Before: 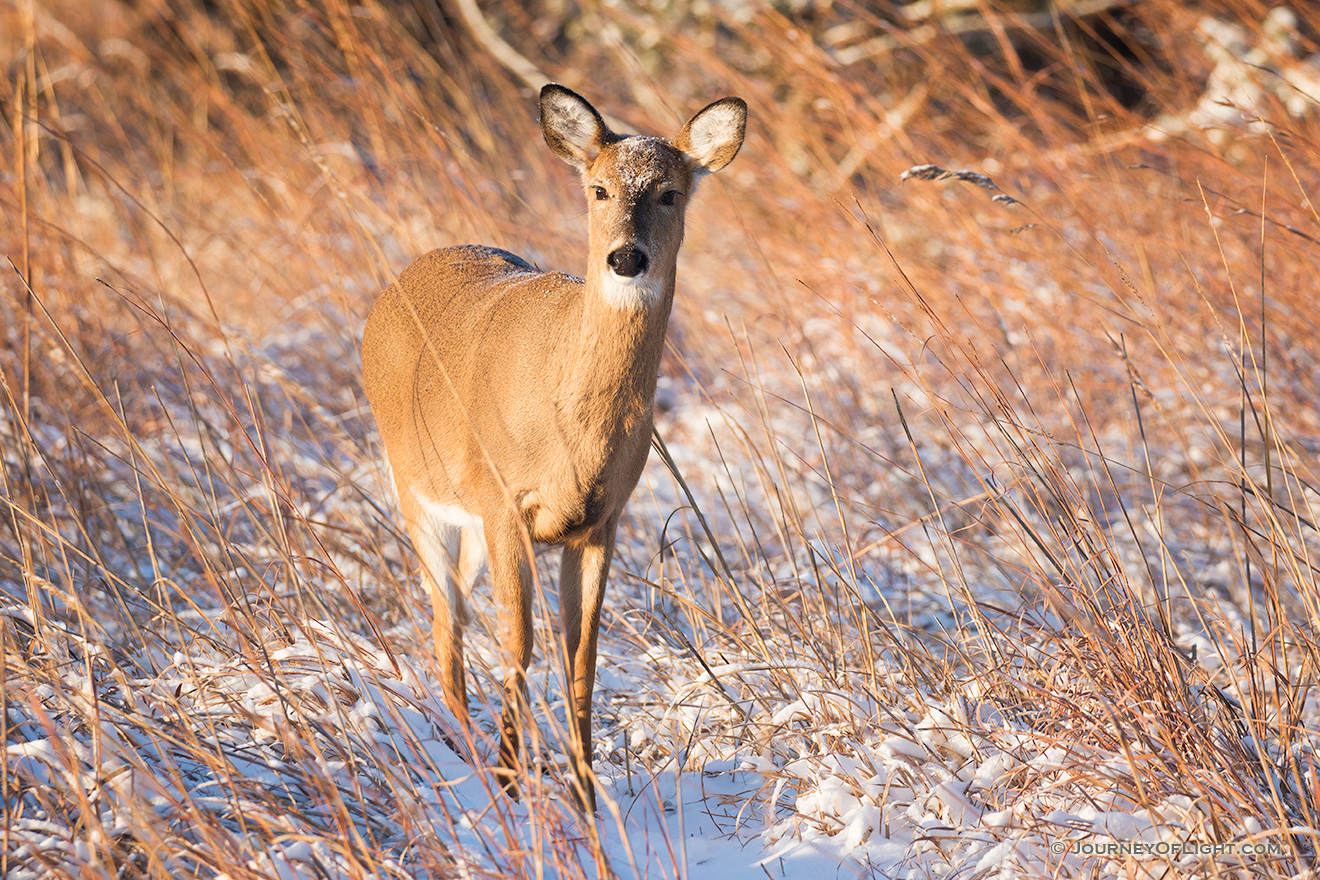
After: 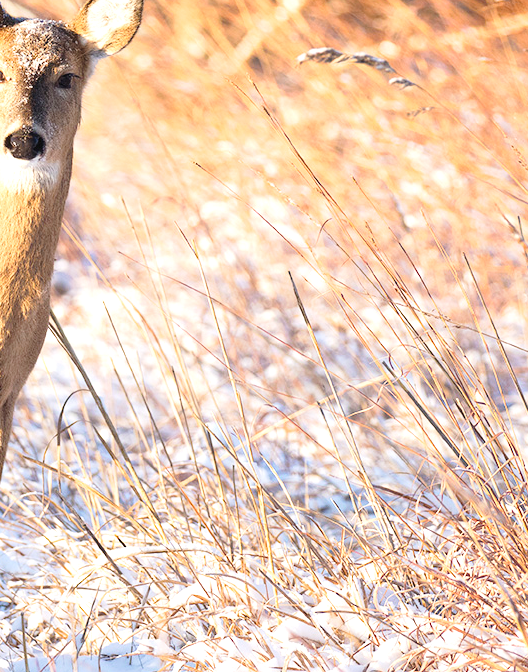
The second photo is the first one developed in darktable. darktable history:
exposure: exposure 0.661 EV, compensate highlight preservation false
tone curve: curves: ch0 [(0, 0) (0.003, 0.019) (0.011, 0.019) (0.025, 0.026) (0.044, 0.043) (0.069, 0.066) (0.1, 0.095) (0.136, 0.133) (0.177, 0.181) (0.224, 0.233) (0.277, 0.302) (0.335, 0.375) (0.399, 0.452) (0.468, 0.532) (0.543, 0.609) (0.623, 0.695) (0.709, 0.775) (0.801, 0.865) (0.898, 0.932) (1, 1)], preserve colors none
crop: left 45.721%, top 13.393%, right 14.118%, bottom 10.01%
